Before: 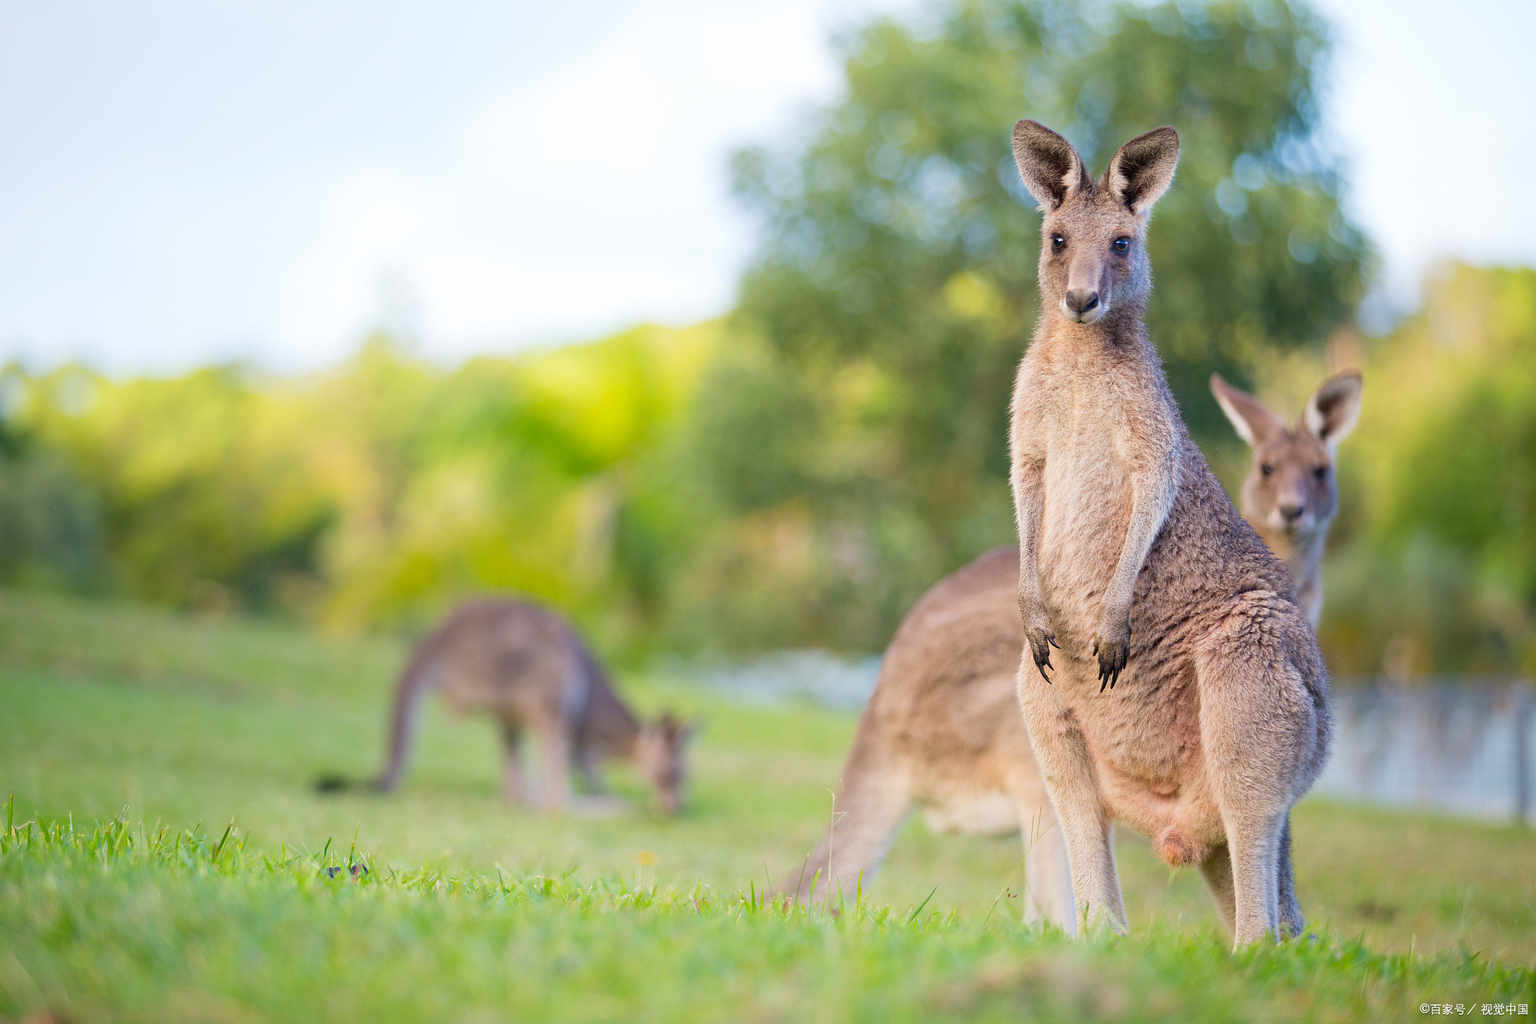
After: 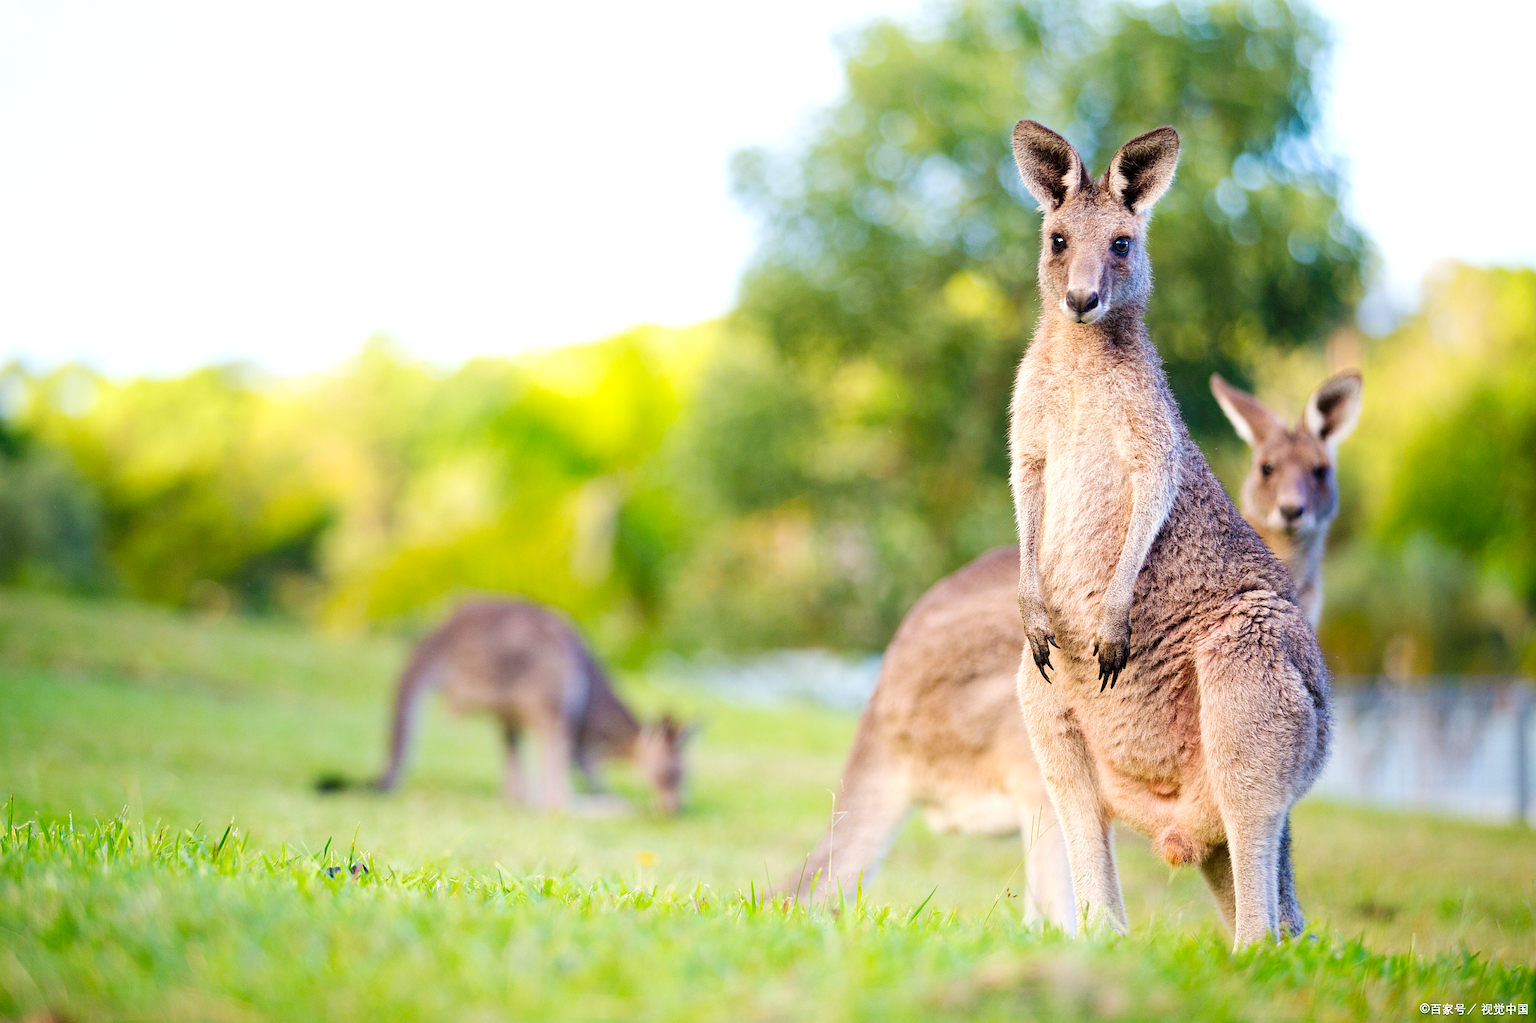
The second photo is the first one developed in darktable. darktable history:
tone curve: curves: ch0 [(0, 0) (0.106, 0.026) (0.275, 0.155) (0.392, 0.314) (0.513, 0.481) (0.657, 0.667) (1, 1)]; ch1 [(0, 0) (0.5, 0.511) (0.536, 0.579) (0.587, 0.69) (1, 1)]; ch2 [(0, 0) (0.5, 0.5) (0.55, 0.552) (0.625, 0.699) (1, 1)], preserve colors none
tone equalizer: -8 EV -0.418 EV, -7 EV -0.417 EV, -6 EV -0.349 EV, -5 EV -0.187 EV, -3 EV 0.204 EV, -2 EV 0.363 EV, -1 EV 0.397 EV, +0 EV 0.437 EV
